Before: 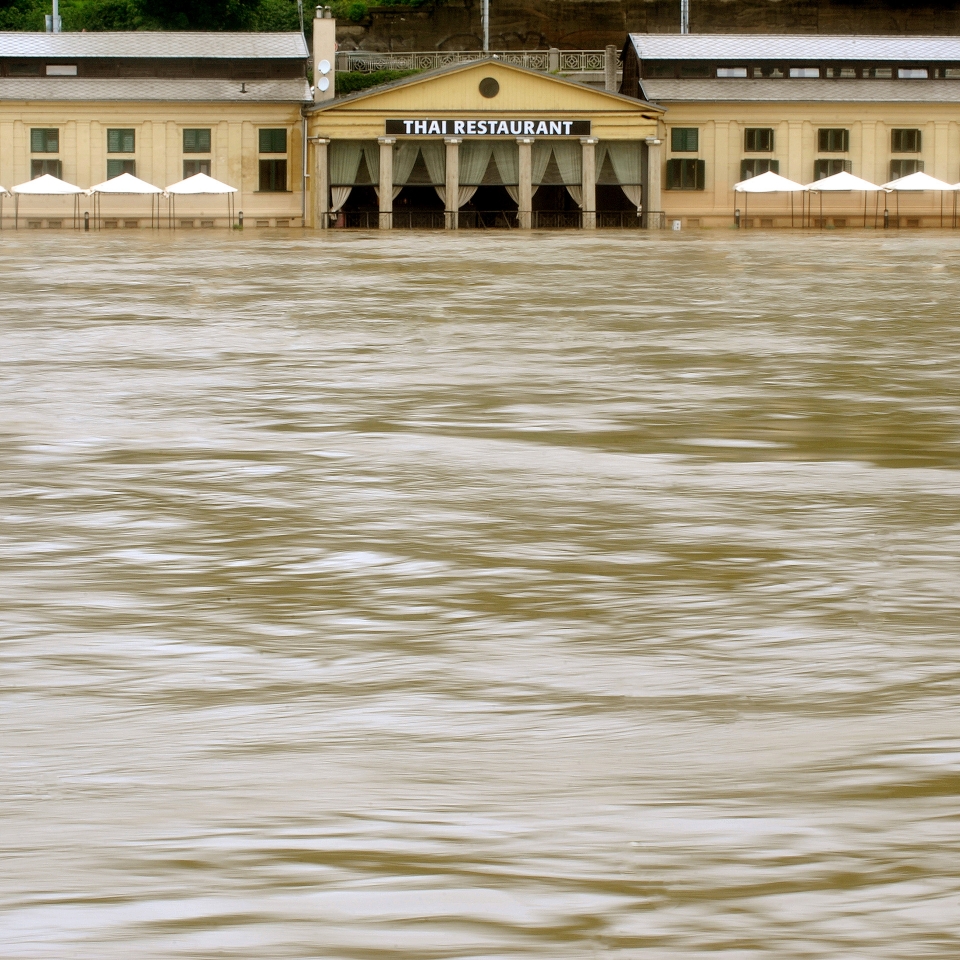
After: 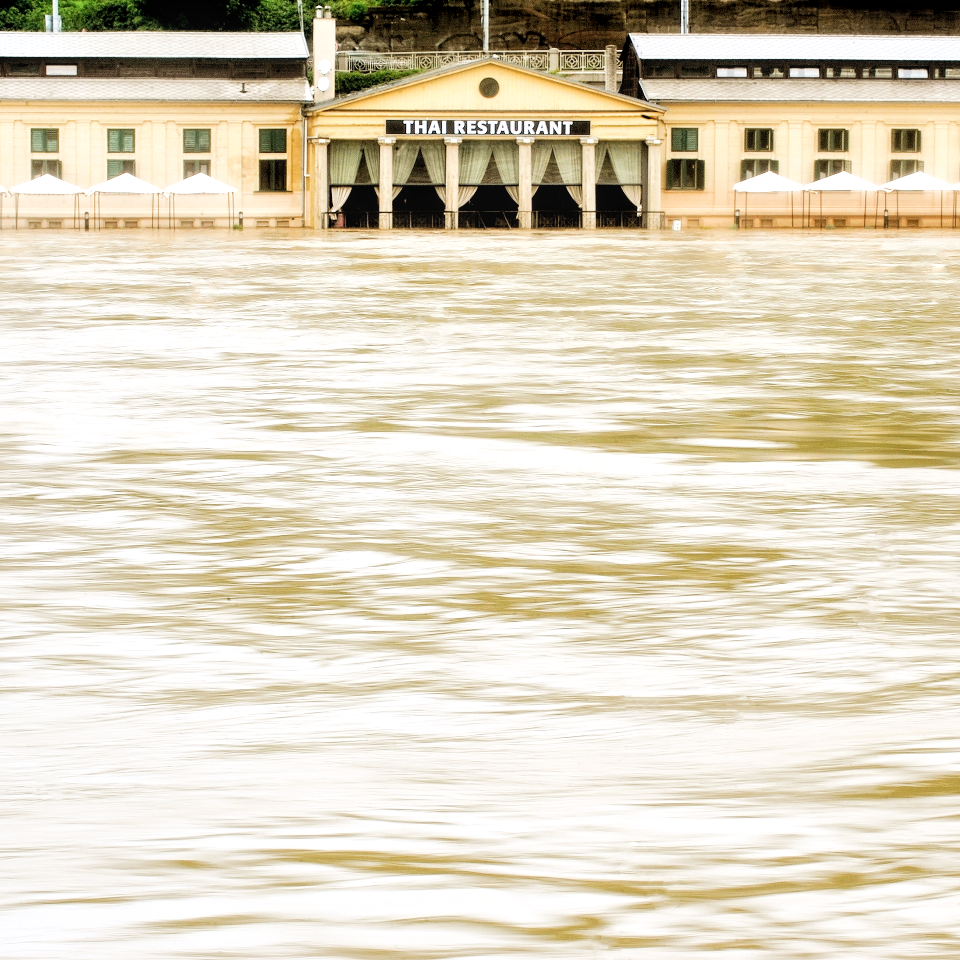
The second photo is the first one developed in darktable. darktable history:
exposure: black level correction 0, exposure 1.4 EV, compensate highlight preservation false
local contrast: highlights 99%, shadows 86%, detail 160%, midtone range 0.2
filmic rgb: black relative exposure -5 EV, hardness 2.88, contrast 1.3, highlights saturation mix -30%
